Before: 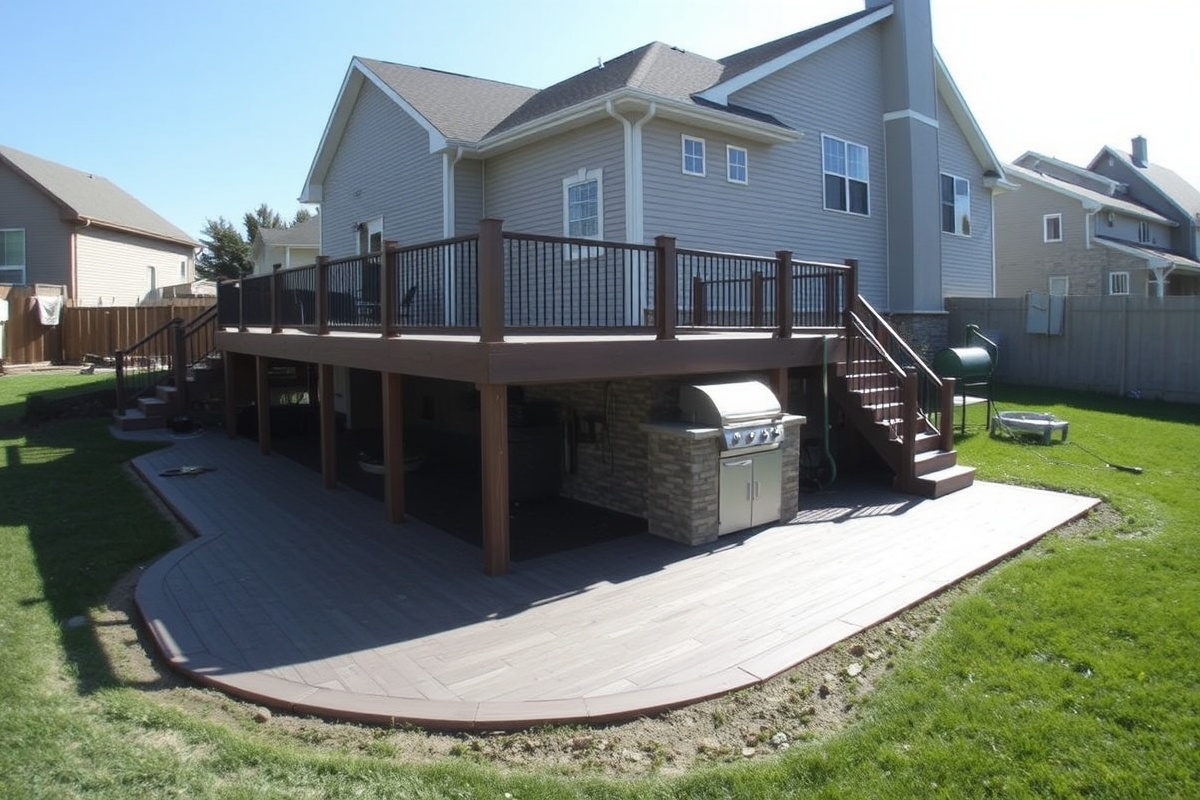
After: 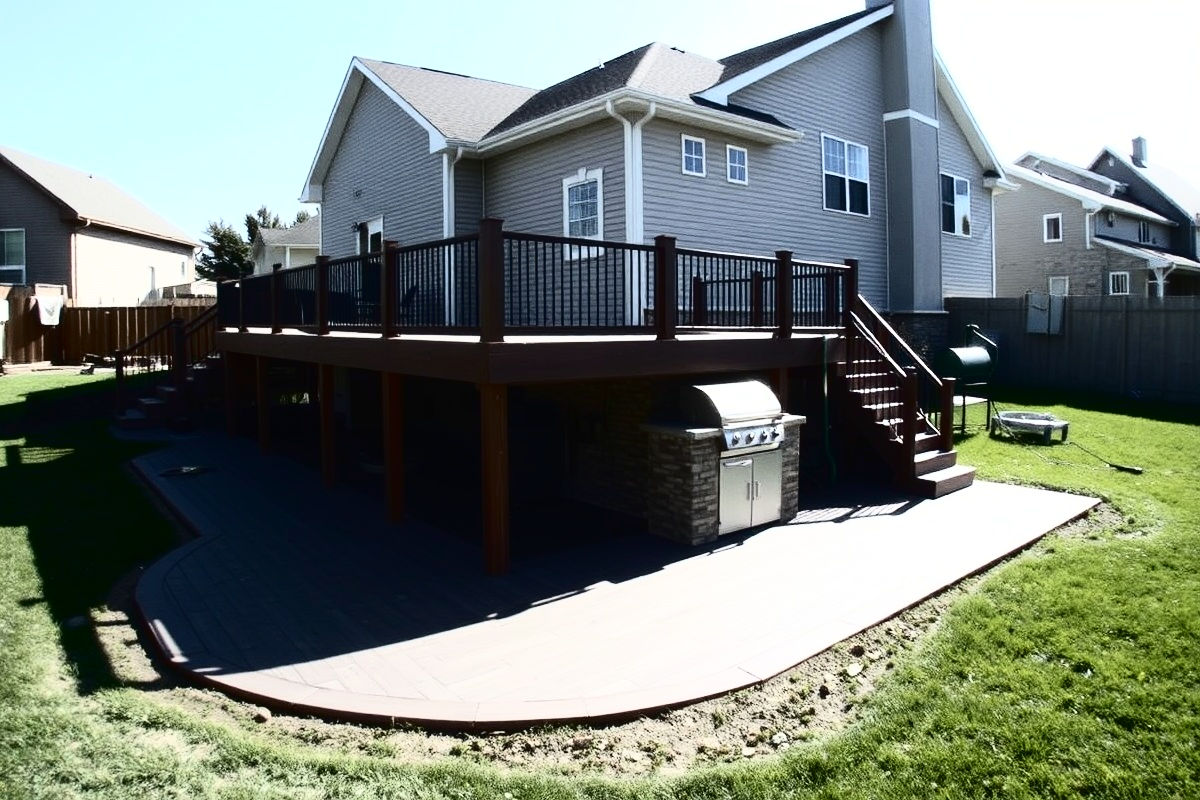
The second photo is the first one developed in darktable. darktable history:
tone curve: curves: ch0 [(0, 0) (0.003, 0.01) (0.011, 0.01) (0.025, 0.011) (0.044, 0.014) (0.069, 0.018) (0.1, 0.022) (0.136, 0.026) (0.177, 0.035) (0.224, 0.051) (0.277, 0.085) (0.335, 0.158) (0.399, 0.299) (0.468, 0.457) (0.543, 0.634) (0.623, 0.801) (0.709, 0.904) (0.801, 0.963) (0.898, 0.986) (1, 1)], color space Lab, independent channels, preserve colors none
